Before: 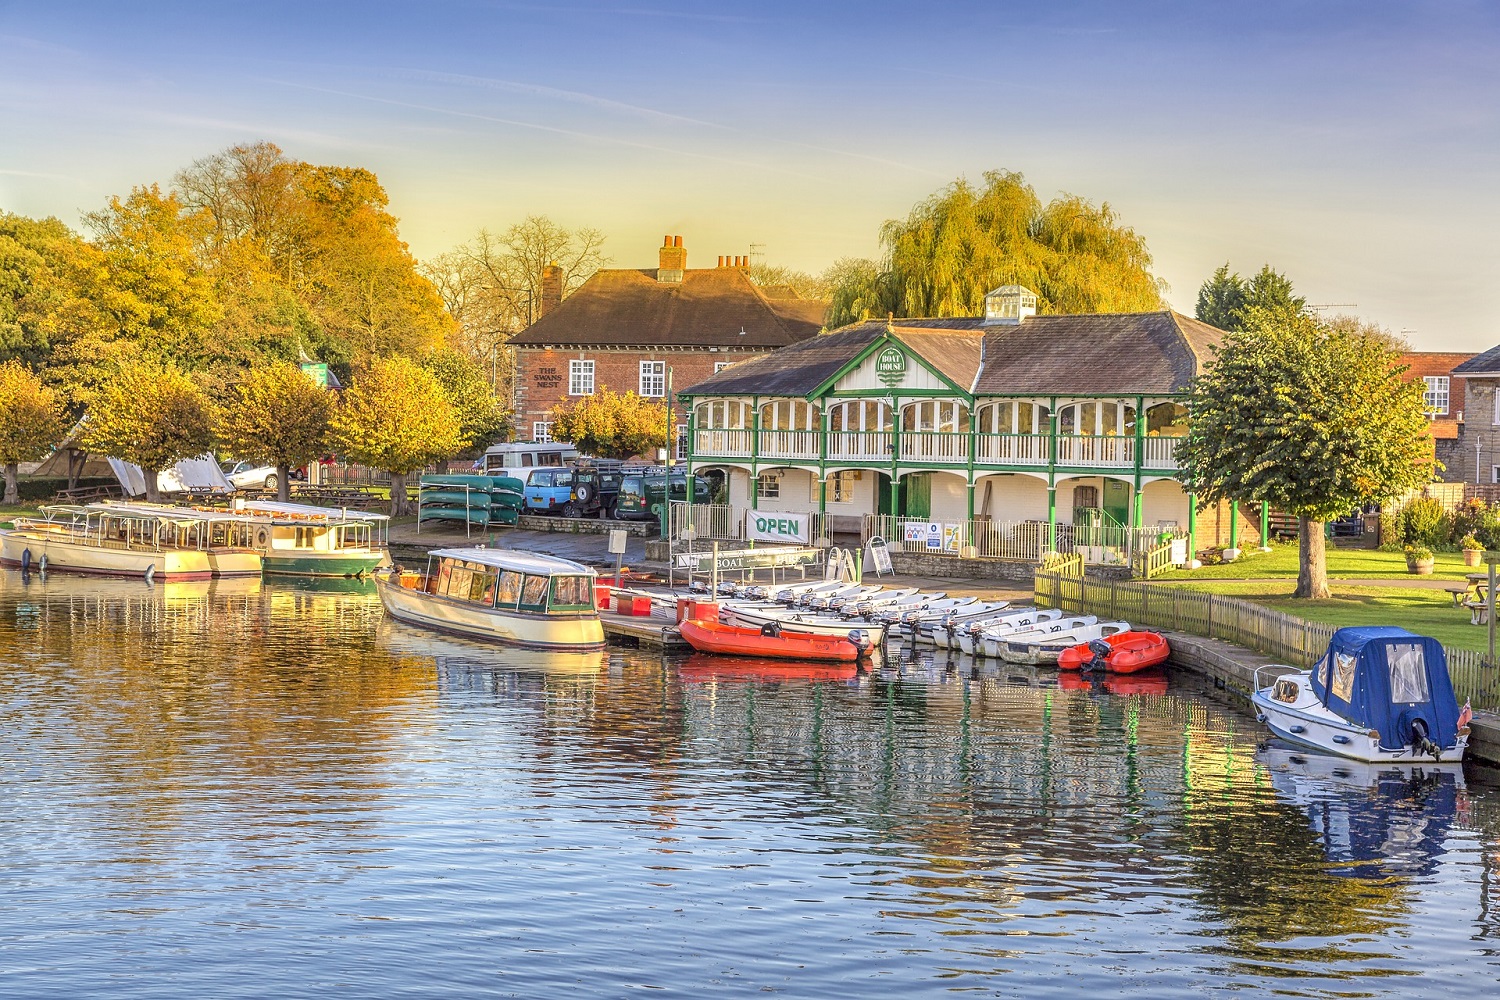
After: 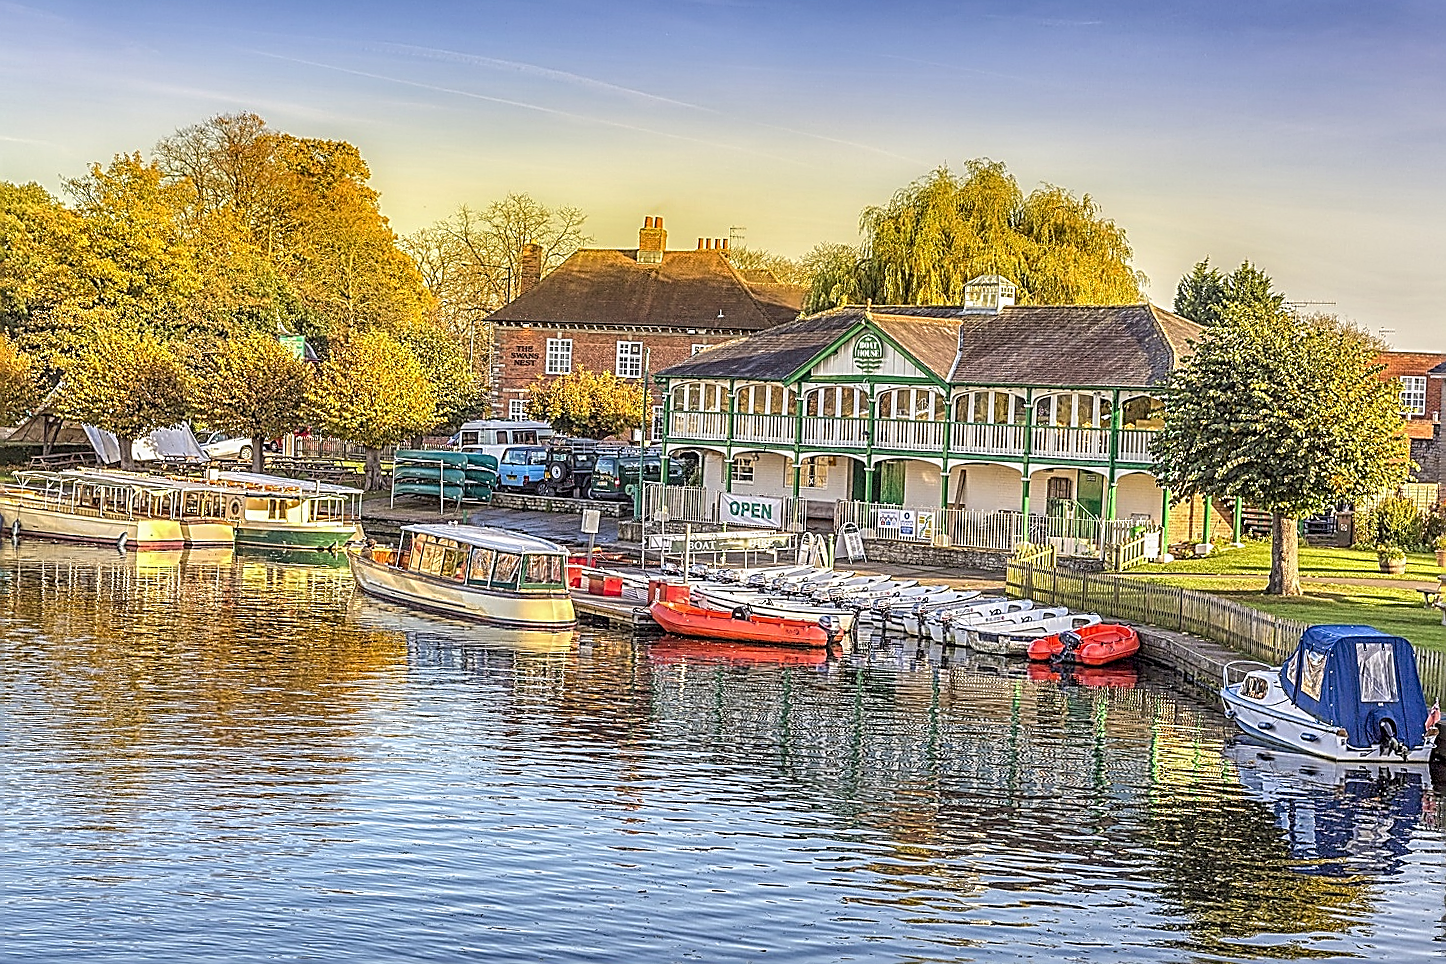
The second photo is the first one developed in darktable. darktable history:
crop and rotate: angle -1.43°
local contrast: on, module defaults
sharpen: amount 1.846
